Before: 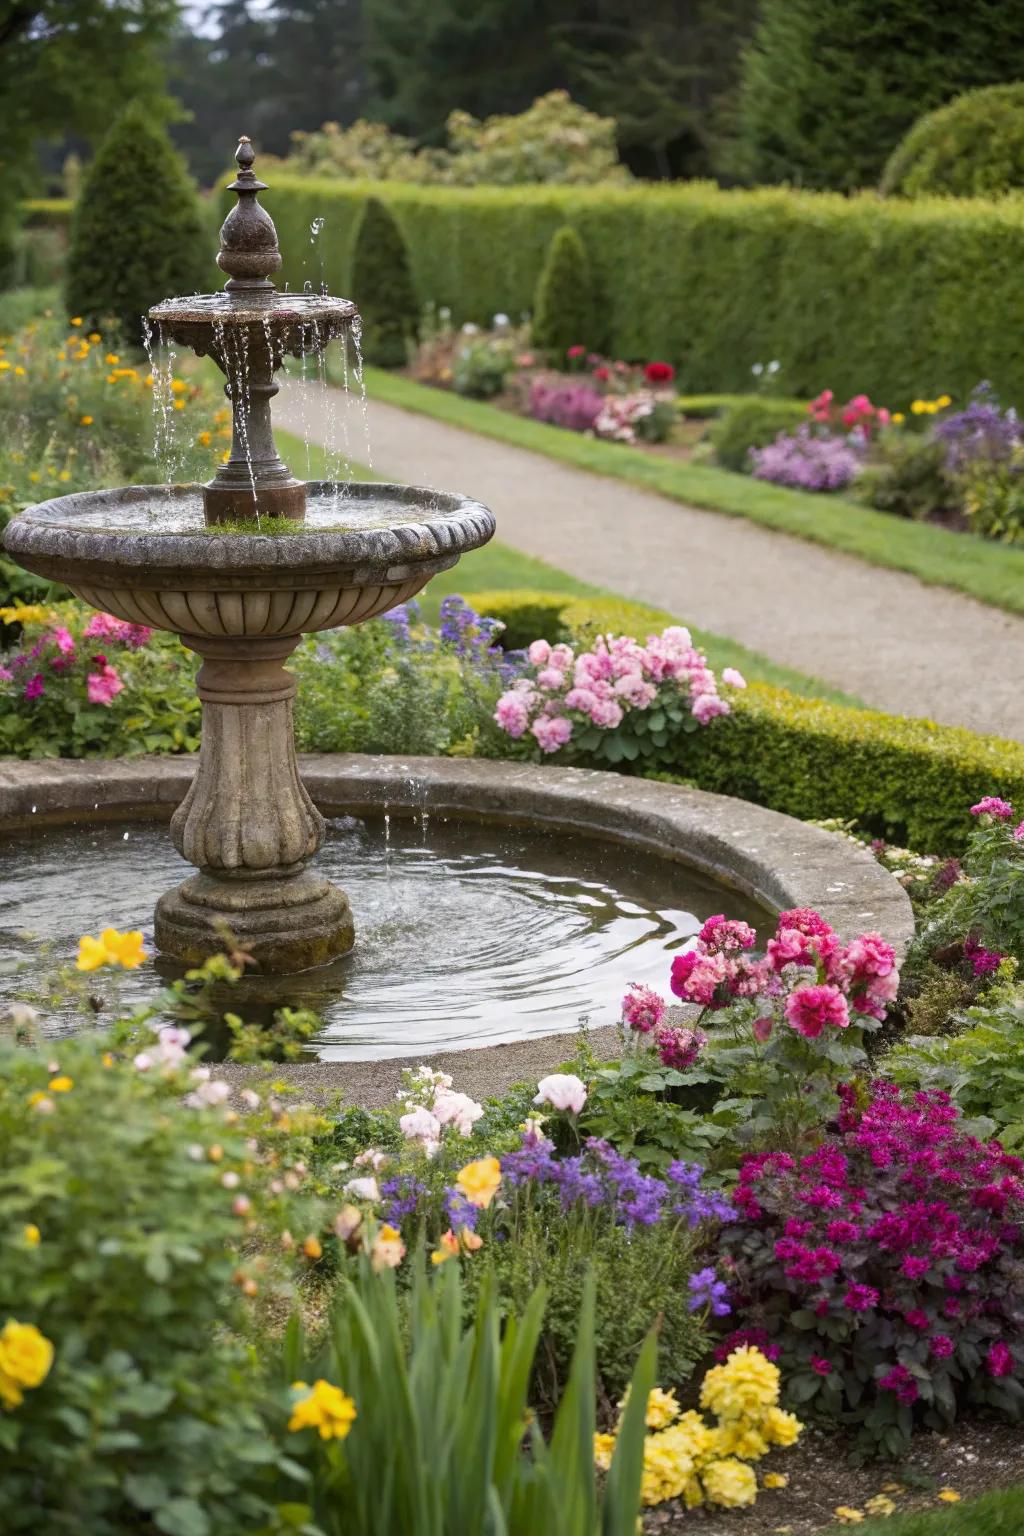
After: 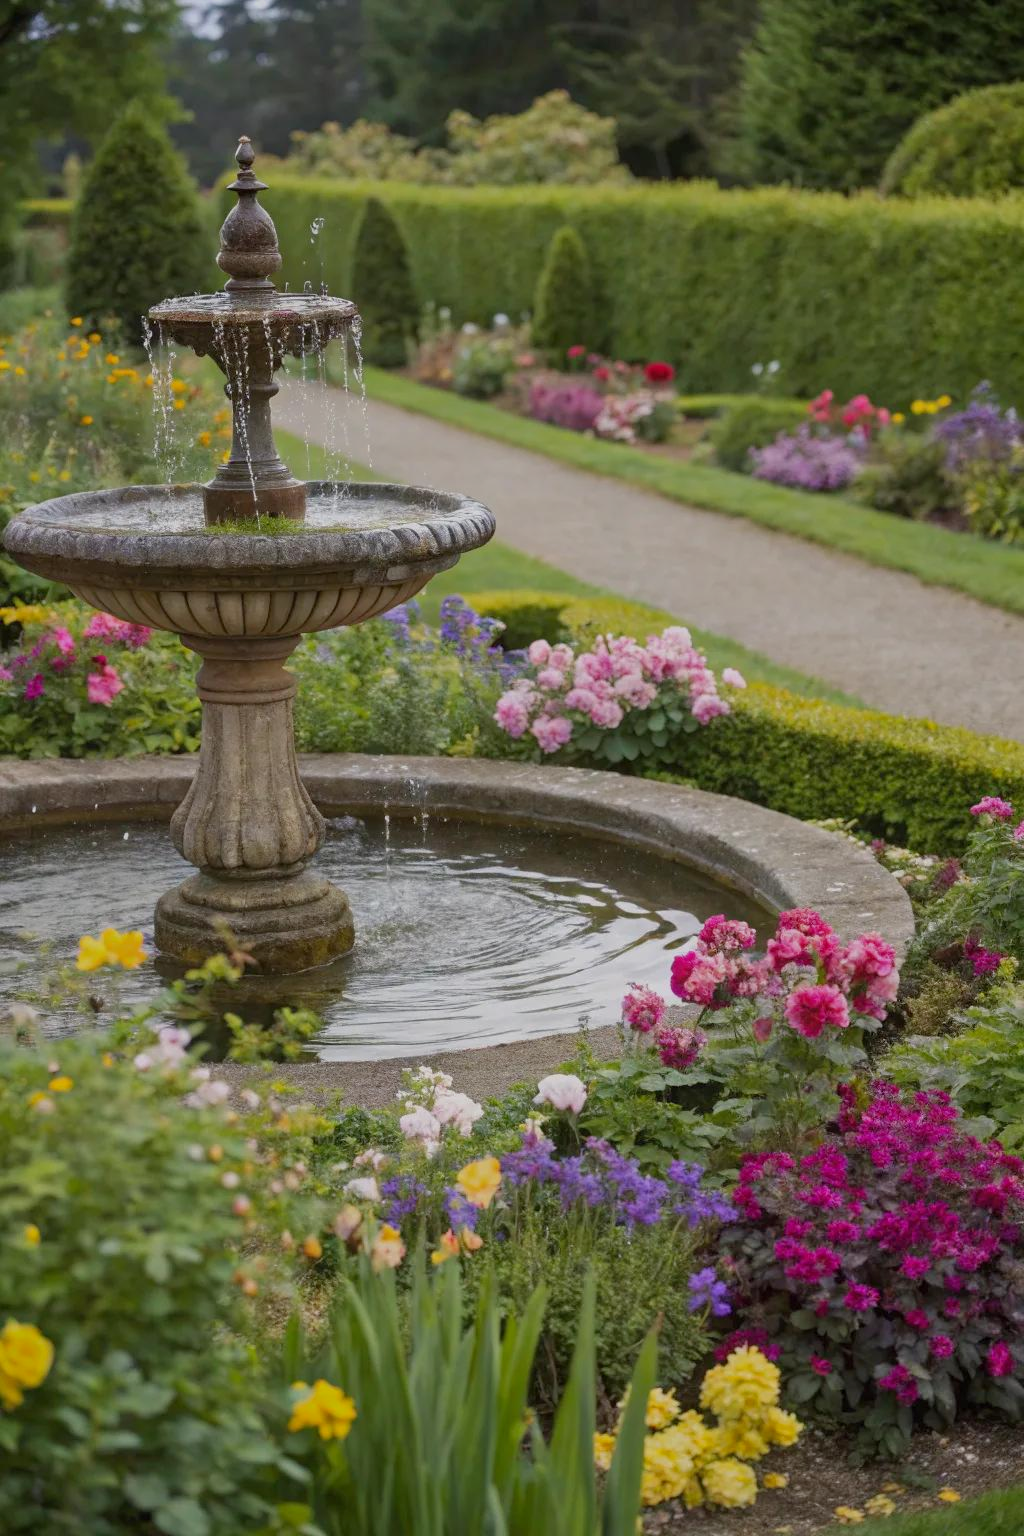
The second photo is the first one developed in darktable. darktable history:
tone equalizer: -8 EV 0.25 EV, -7 EV 0.417 EV, -6 EV 0.417 EV, -5 EV 0.25 EV, -3 EV -0.25 EV, -2 EV -0.417 EV, -1 EV -0.417 EV, +0 EV -0.25 EV, edges refinement/feathering 500, mask exposure compensation -1.57 EV, preserve details guided filter
shadows and highlights: shadows 25, white point adjustment -3, highlights -30
